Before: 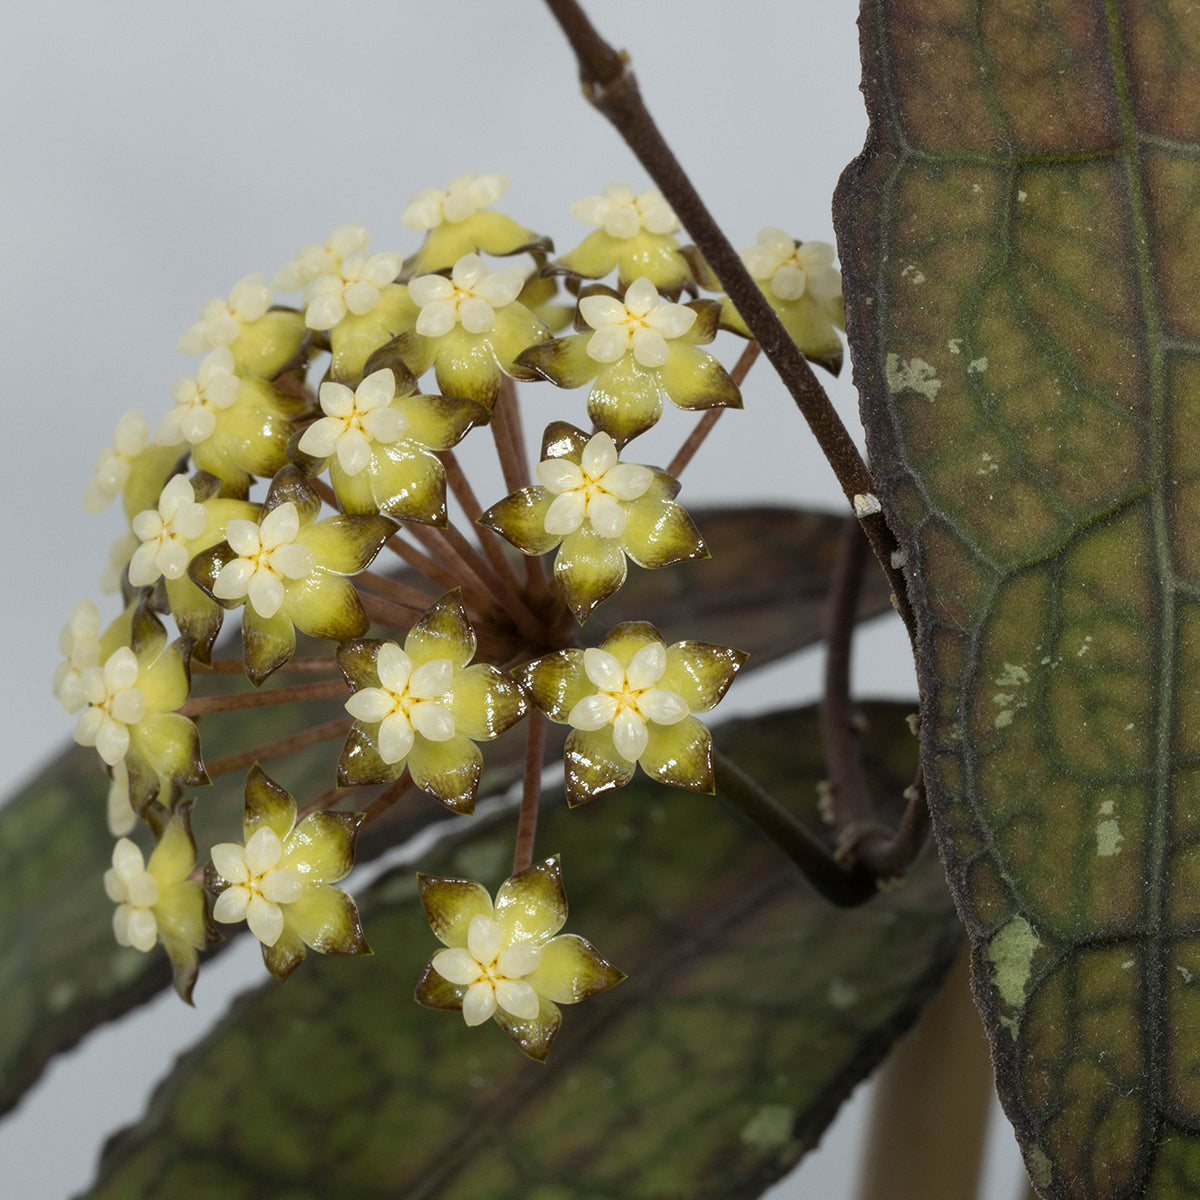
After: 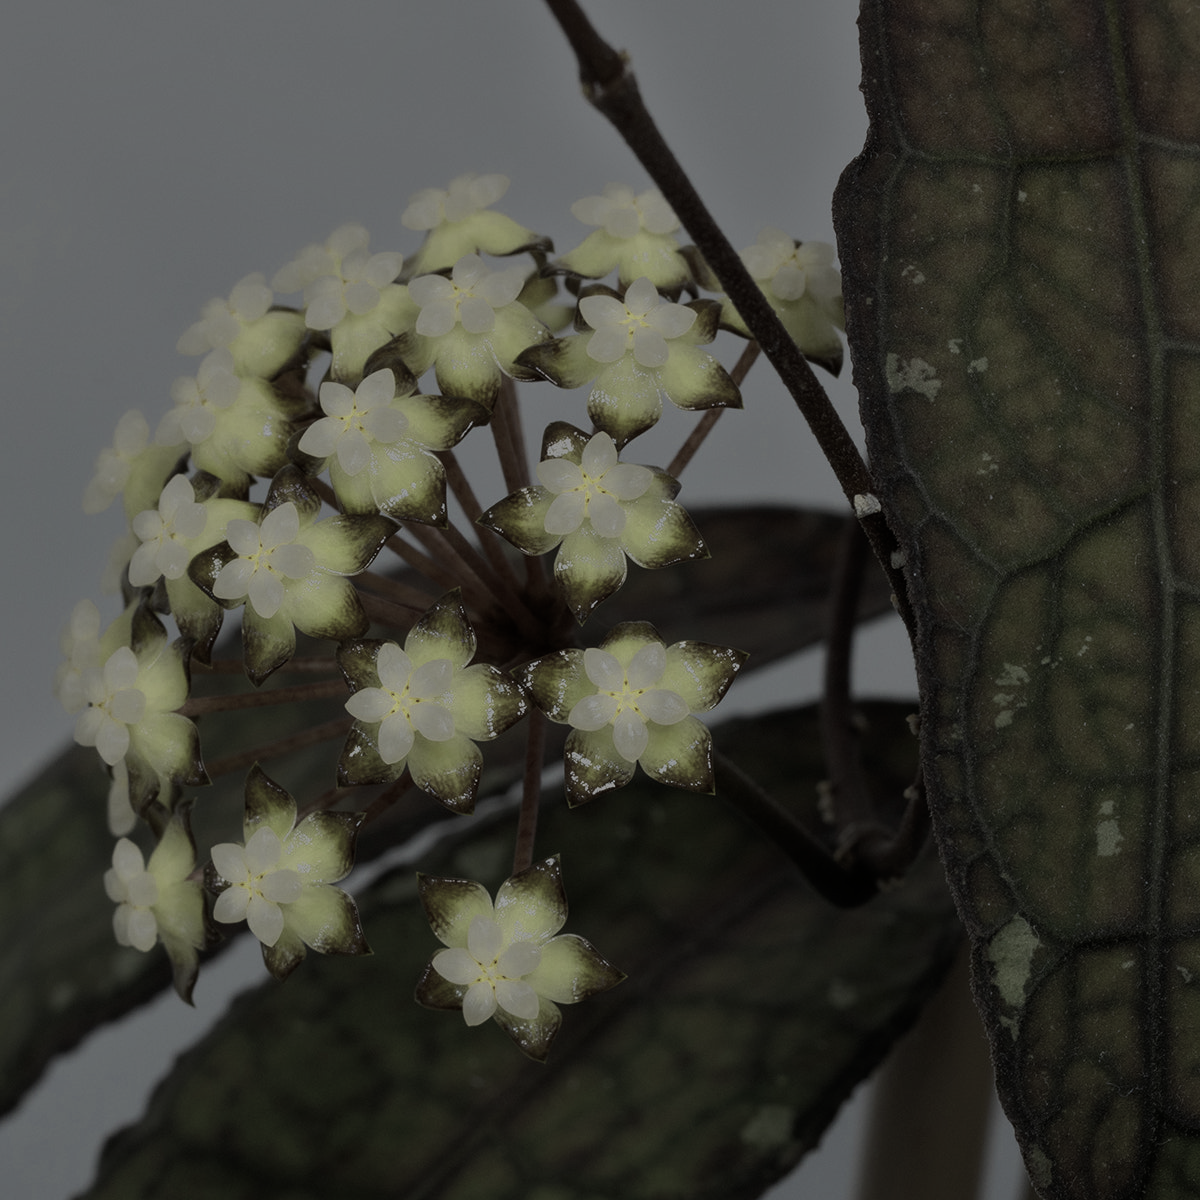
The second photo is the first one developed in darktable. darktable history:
color balance: output saturation 110%
color zones: curves: ch0 [(0.25, 0.667) (0.758, 0.368)]; ch1 [(0.215, 0.245) (0.761, 0.373)]; ch2 [(0.247, 0.554) (0.761, 0.436)]
tone equalizer: -8 EV -2 EV, -7 EV -2 EV, -6 EV -2 EV, -5 EV -2 EV, -4 EV -2 EV, -3 EV -2 EV, -2 EV -2 EV, -1 EV -1.63 EV, +0 EV -2 EV
